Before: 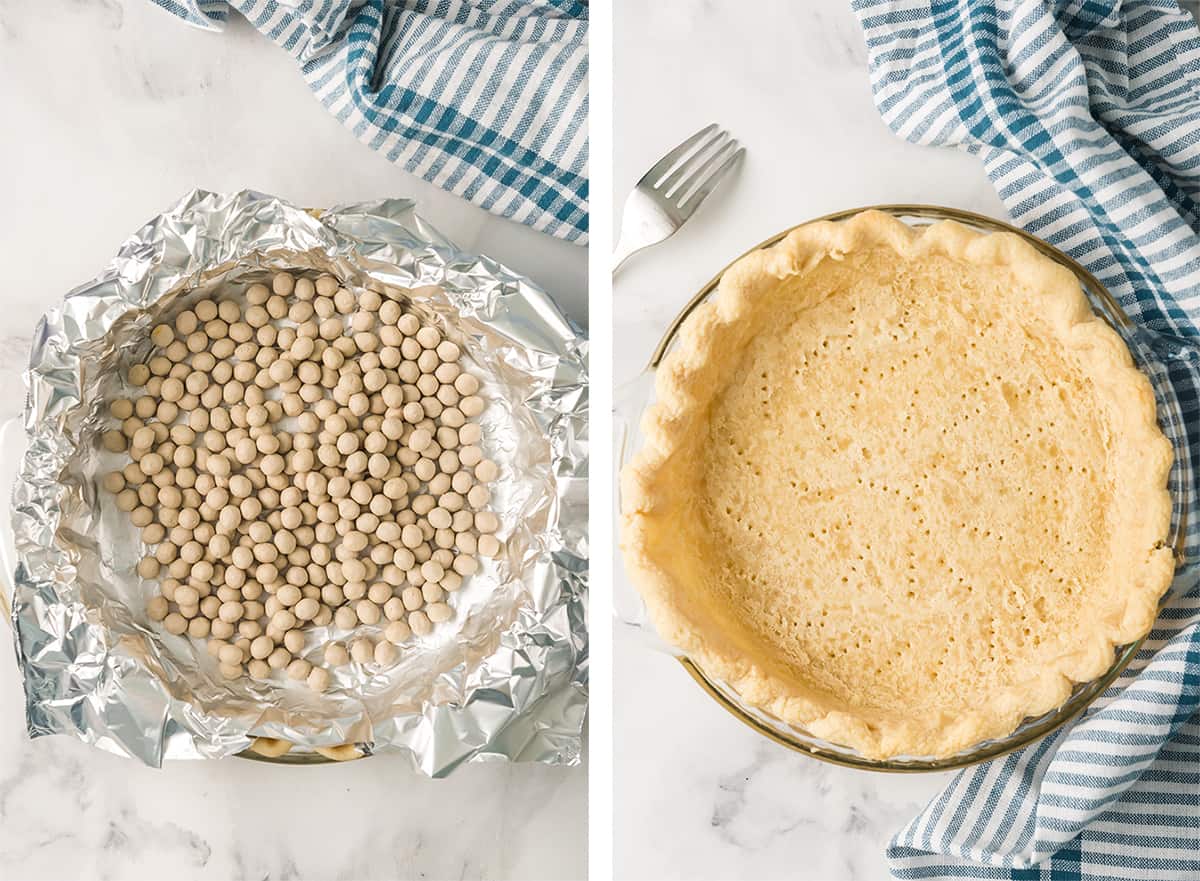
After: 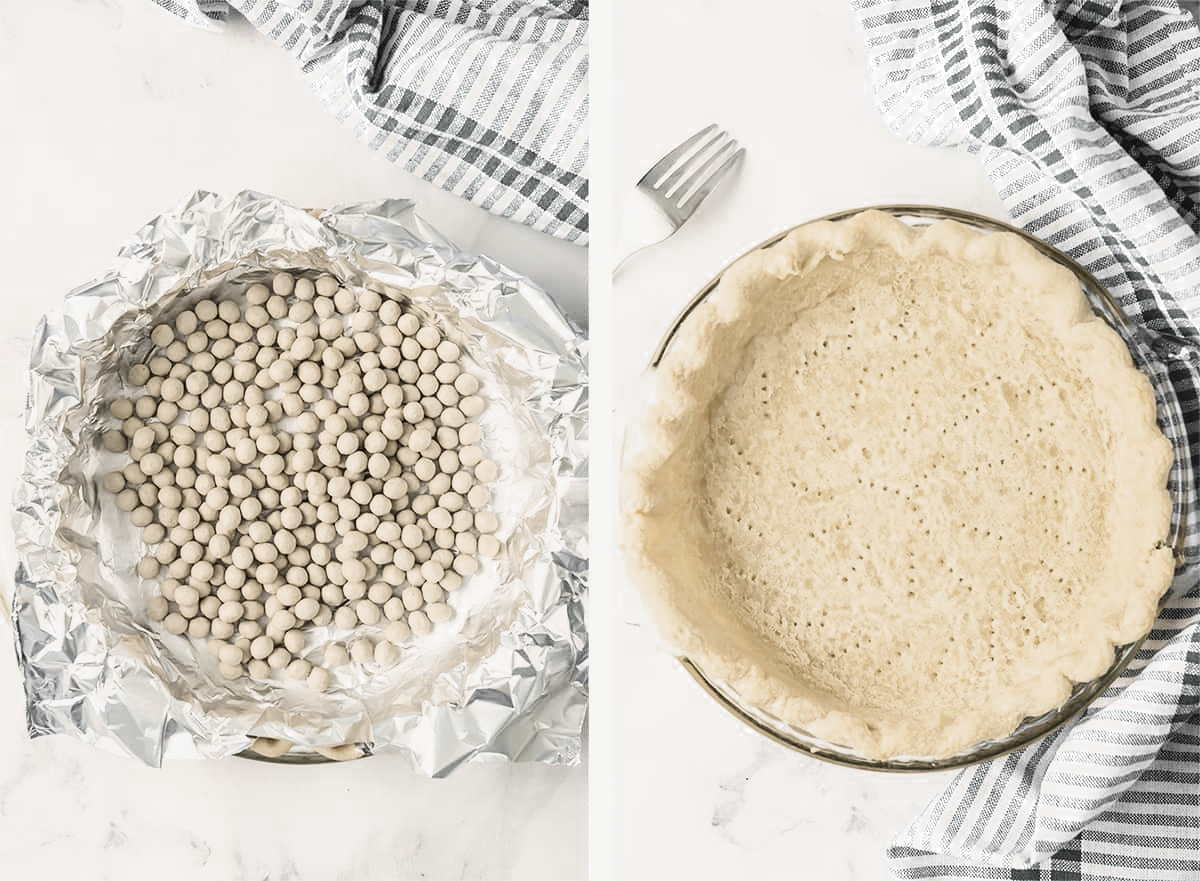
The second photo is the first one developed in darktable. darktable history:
tone curve: curves: ch0 [(0, 0.023) (0.113, 0.084) (0.285, 0.301) (0.673, 0.796) (0.845, 0.932) (0.994, 0.971)]; ch1 [(0, 0) (0.456, 0.437) (0.498, 0.5) (0.57, 0.559) (0.631, 0.639) (1, 1)]; ch2 [(0, 0) (0.417, 0.44) (0.46, 0.453) (0.502, 0.507) (0.55, 0.57) (0.67, 0.712) (1, 1)], color space Lab, independent channels, preserve colors none
color zones: curves: ch0 [(0, 0.613) (0.01, 0.613) (0.245, 0.448) (0.498, 0.529) (0.642, 0.665) (0.879, 0.777) (0.99, 0.613)]; ch1 [(0, 0.035) (0.121, 0.189) (0.259, 0.197) (0.415, 0.061) (0.589, 0.022) (0.732, 0.022) (0.857, 0.026) (0.991, 0.053)]
